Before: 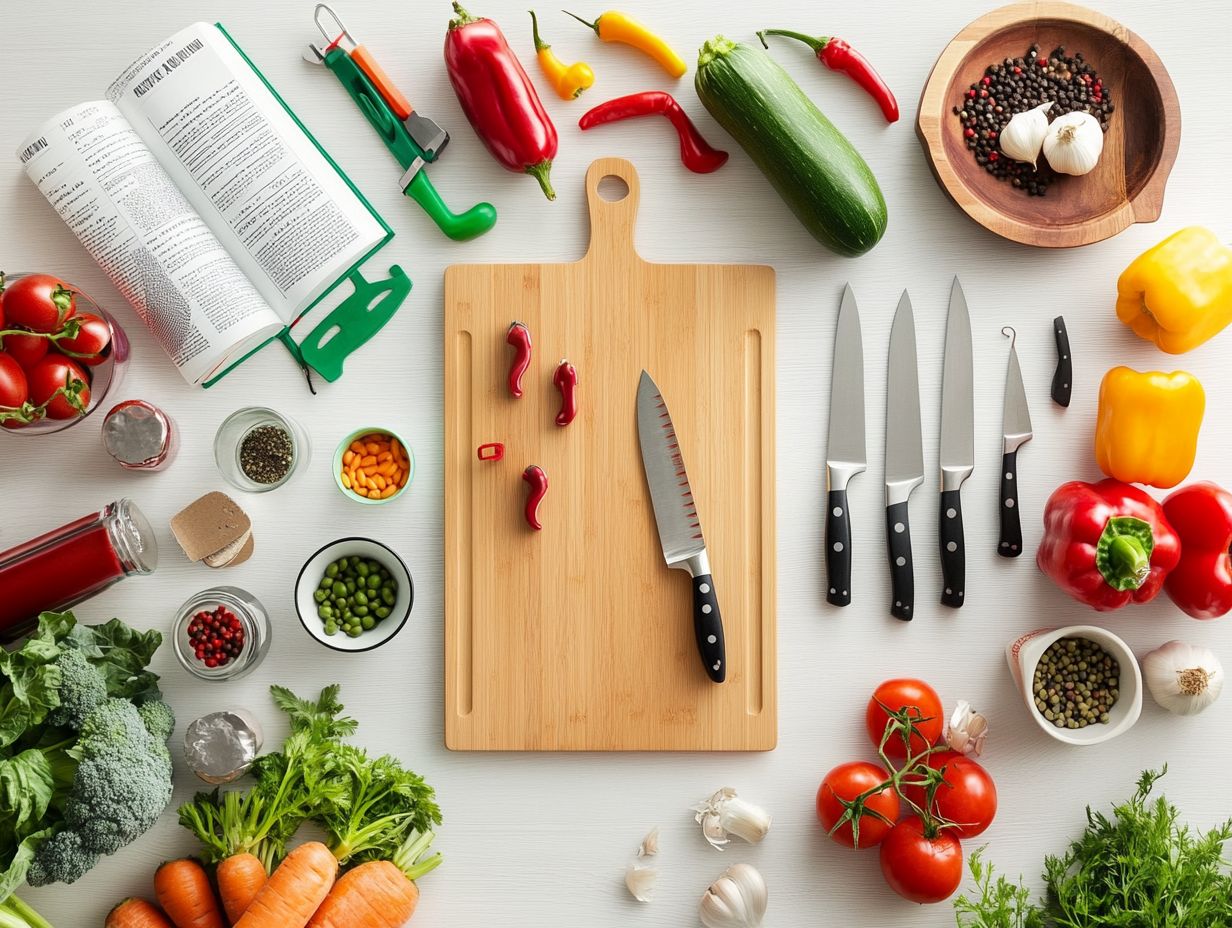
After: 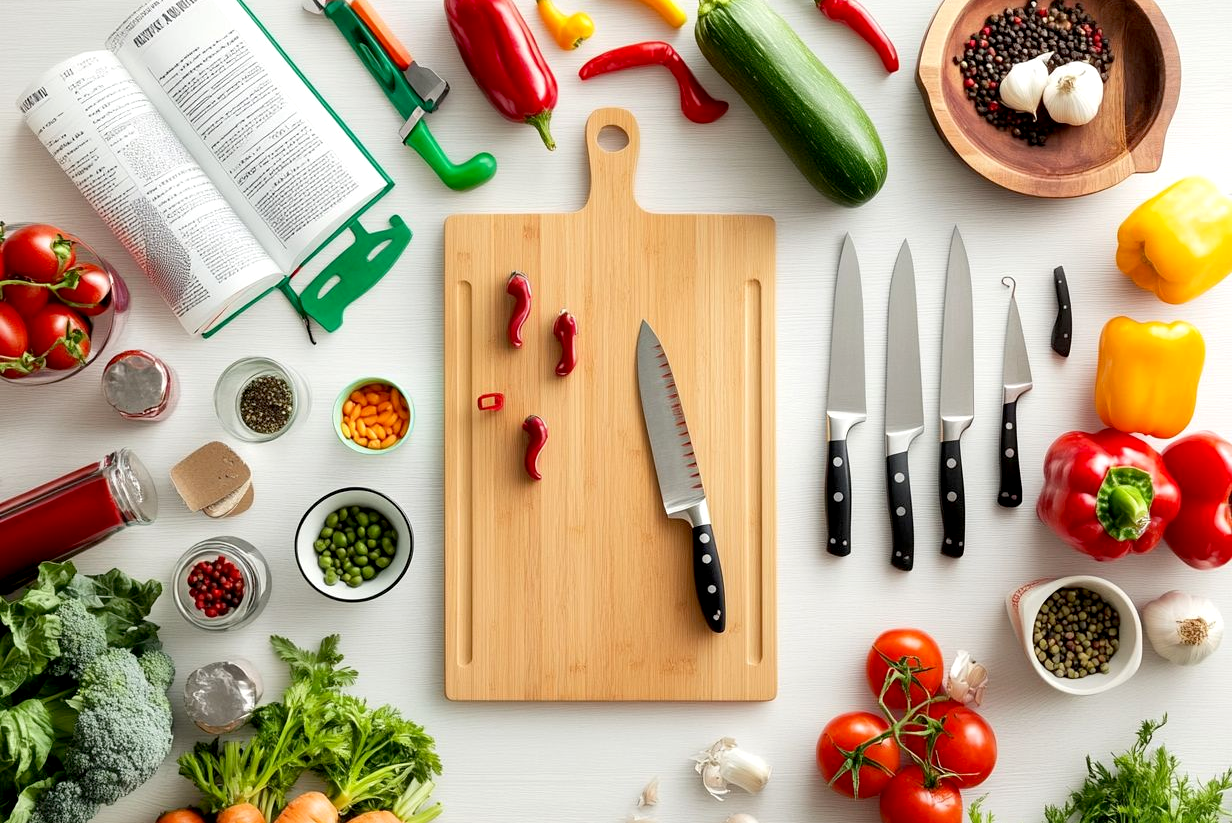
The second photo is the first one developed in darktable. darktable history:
crop and rotate: top 5.479%, bottom 5.758%
exposure: black level correction 0.007, exposure 0.155 EV, compensate highlight preservation false
